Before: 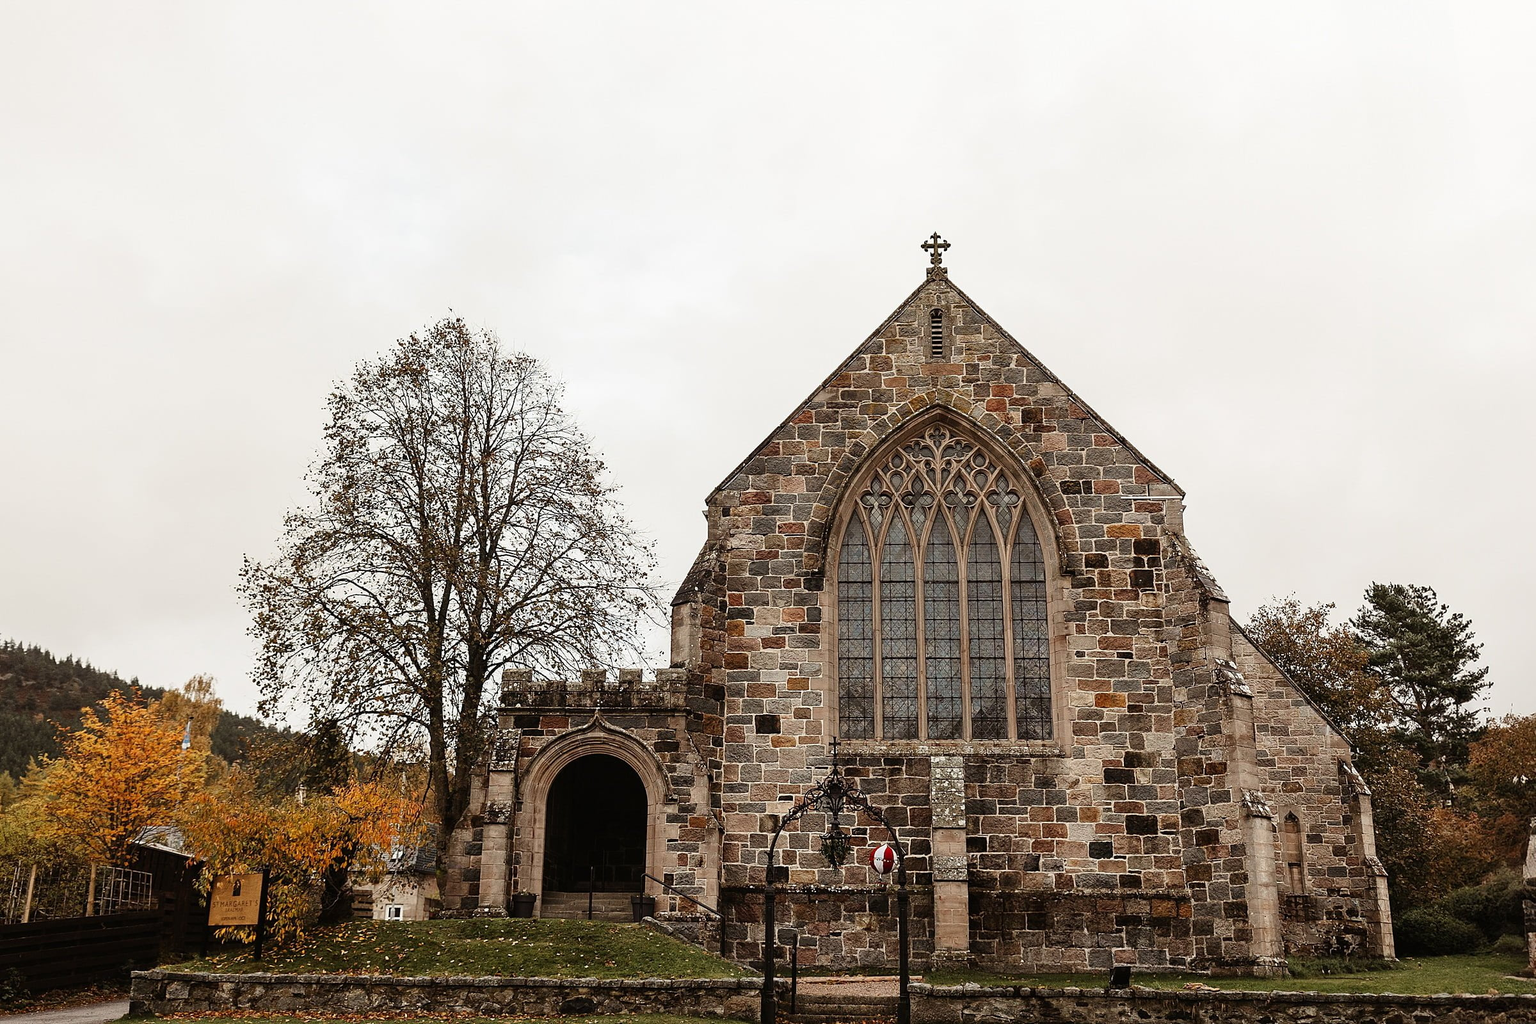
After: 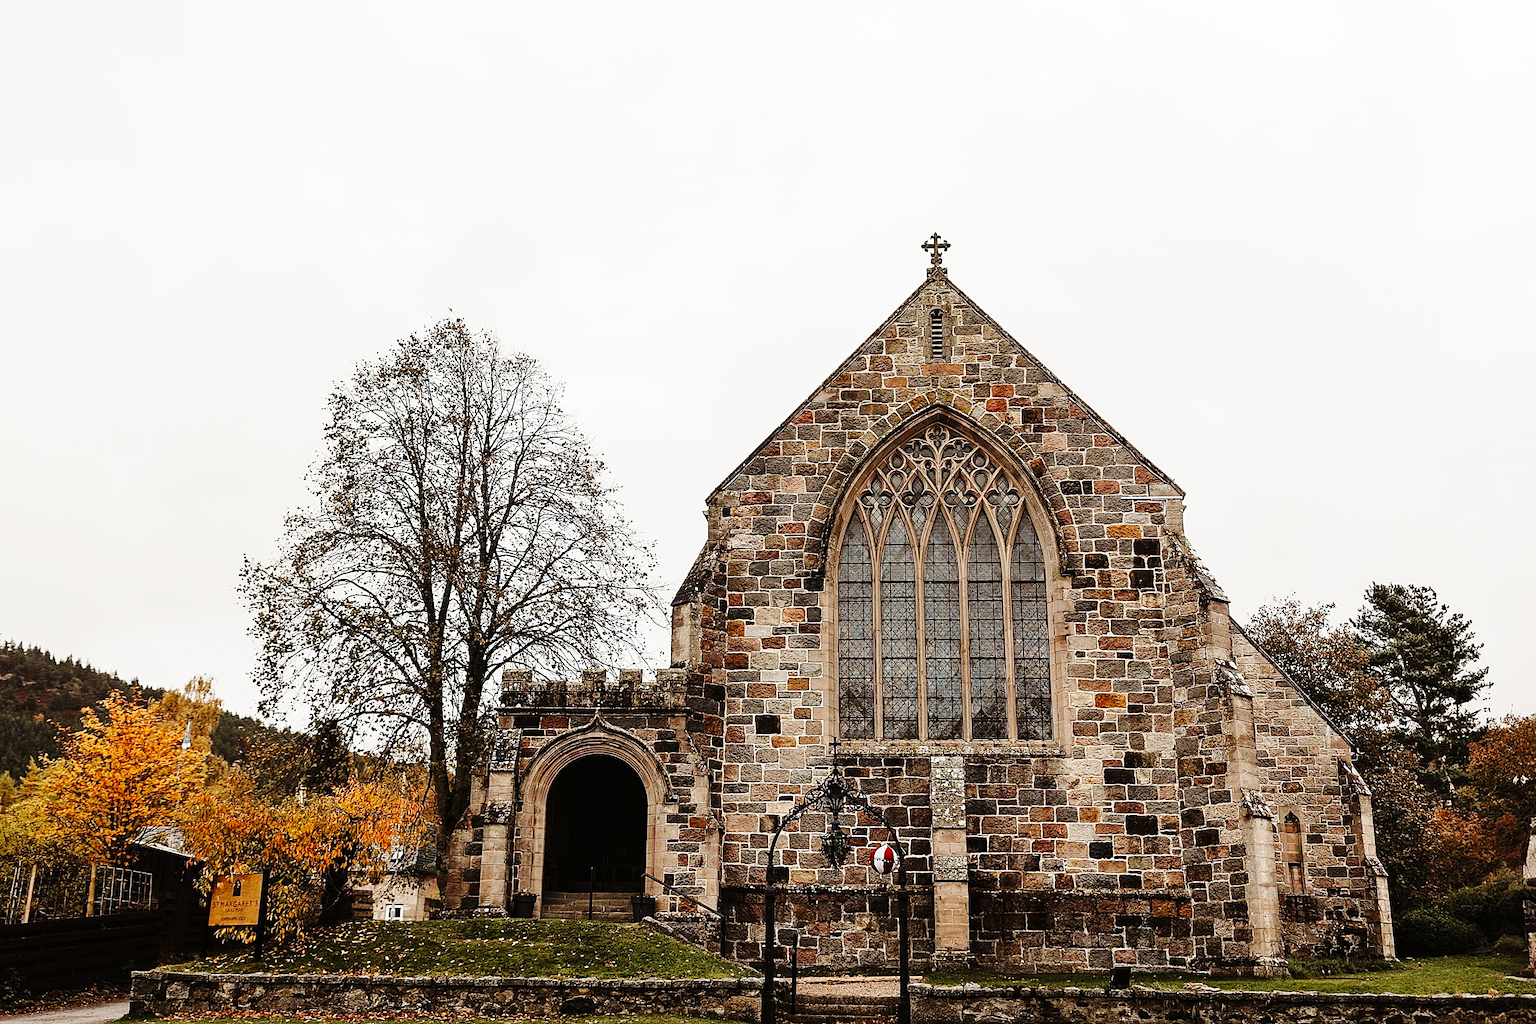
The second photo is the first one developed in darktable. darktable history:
sharpen: amount 0.206
base curve: curves: ch0 [(0, 0) (0.036, 0.025) (0.121, 0.166) (0.206, 0.329) (0.605, 0.79) (1, 1)], preserve colors none
